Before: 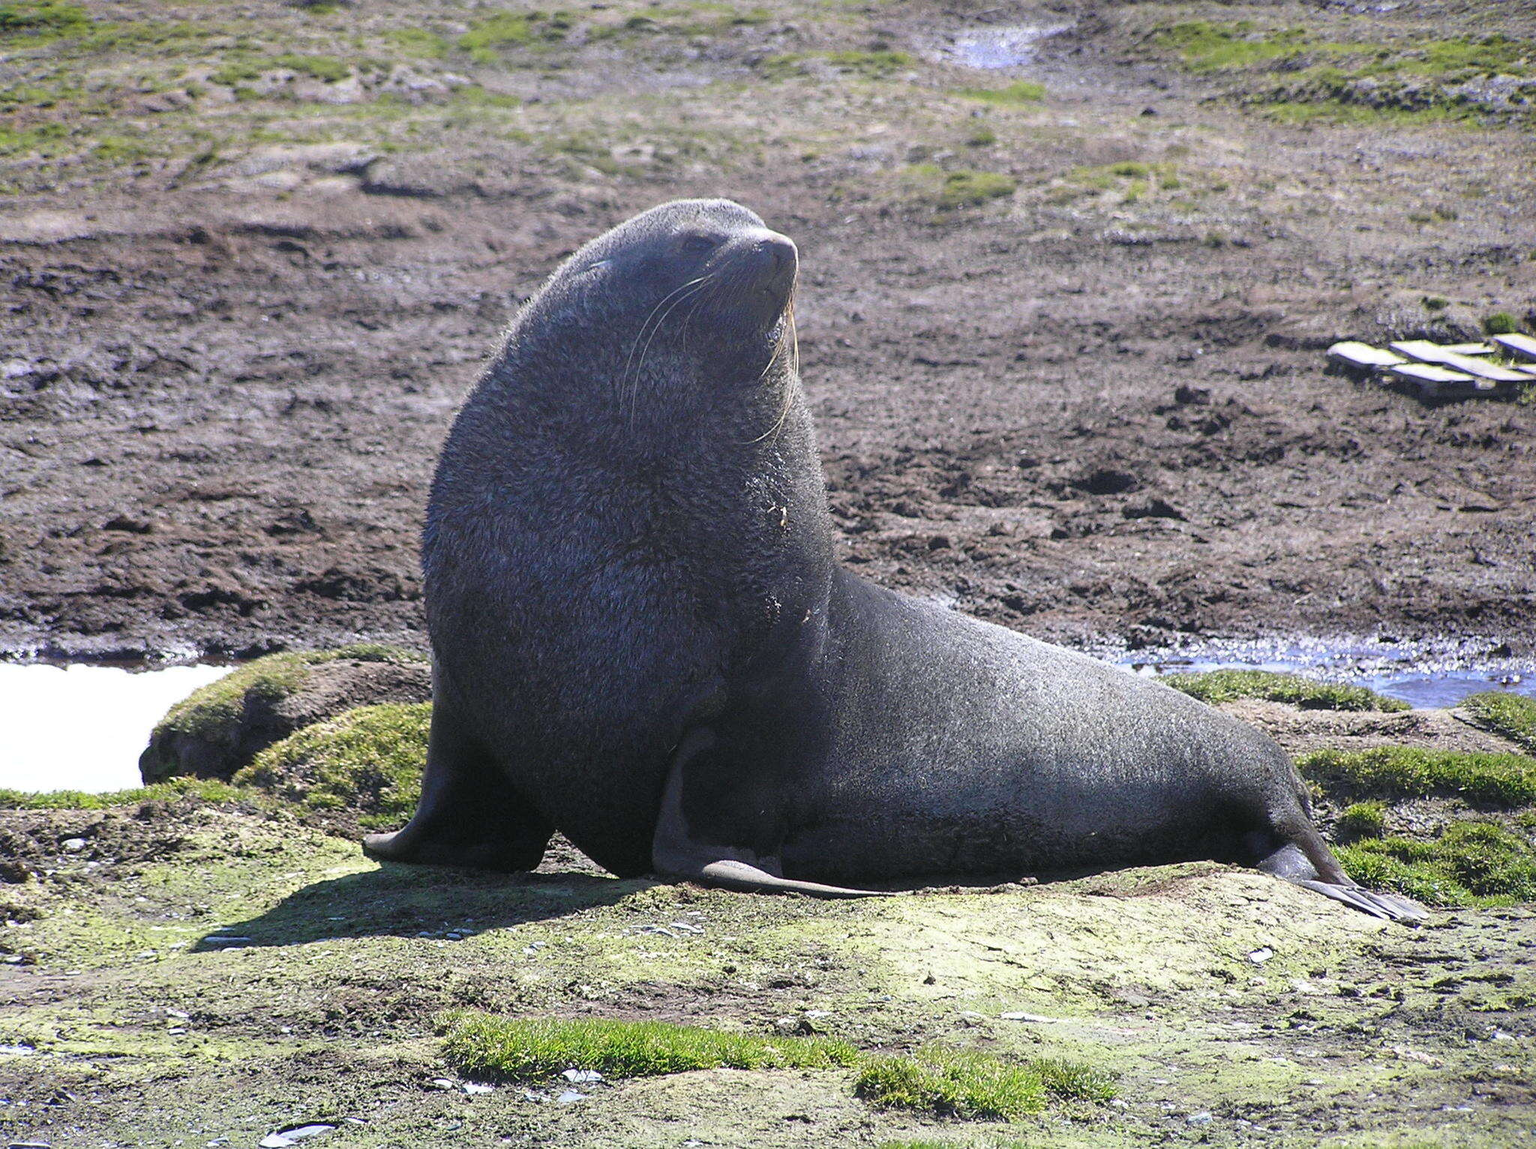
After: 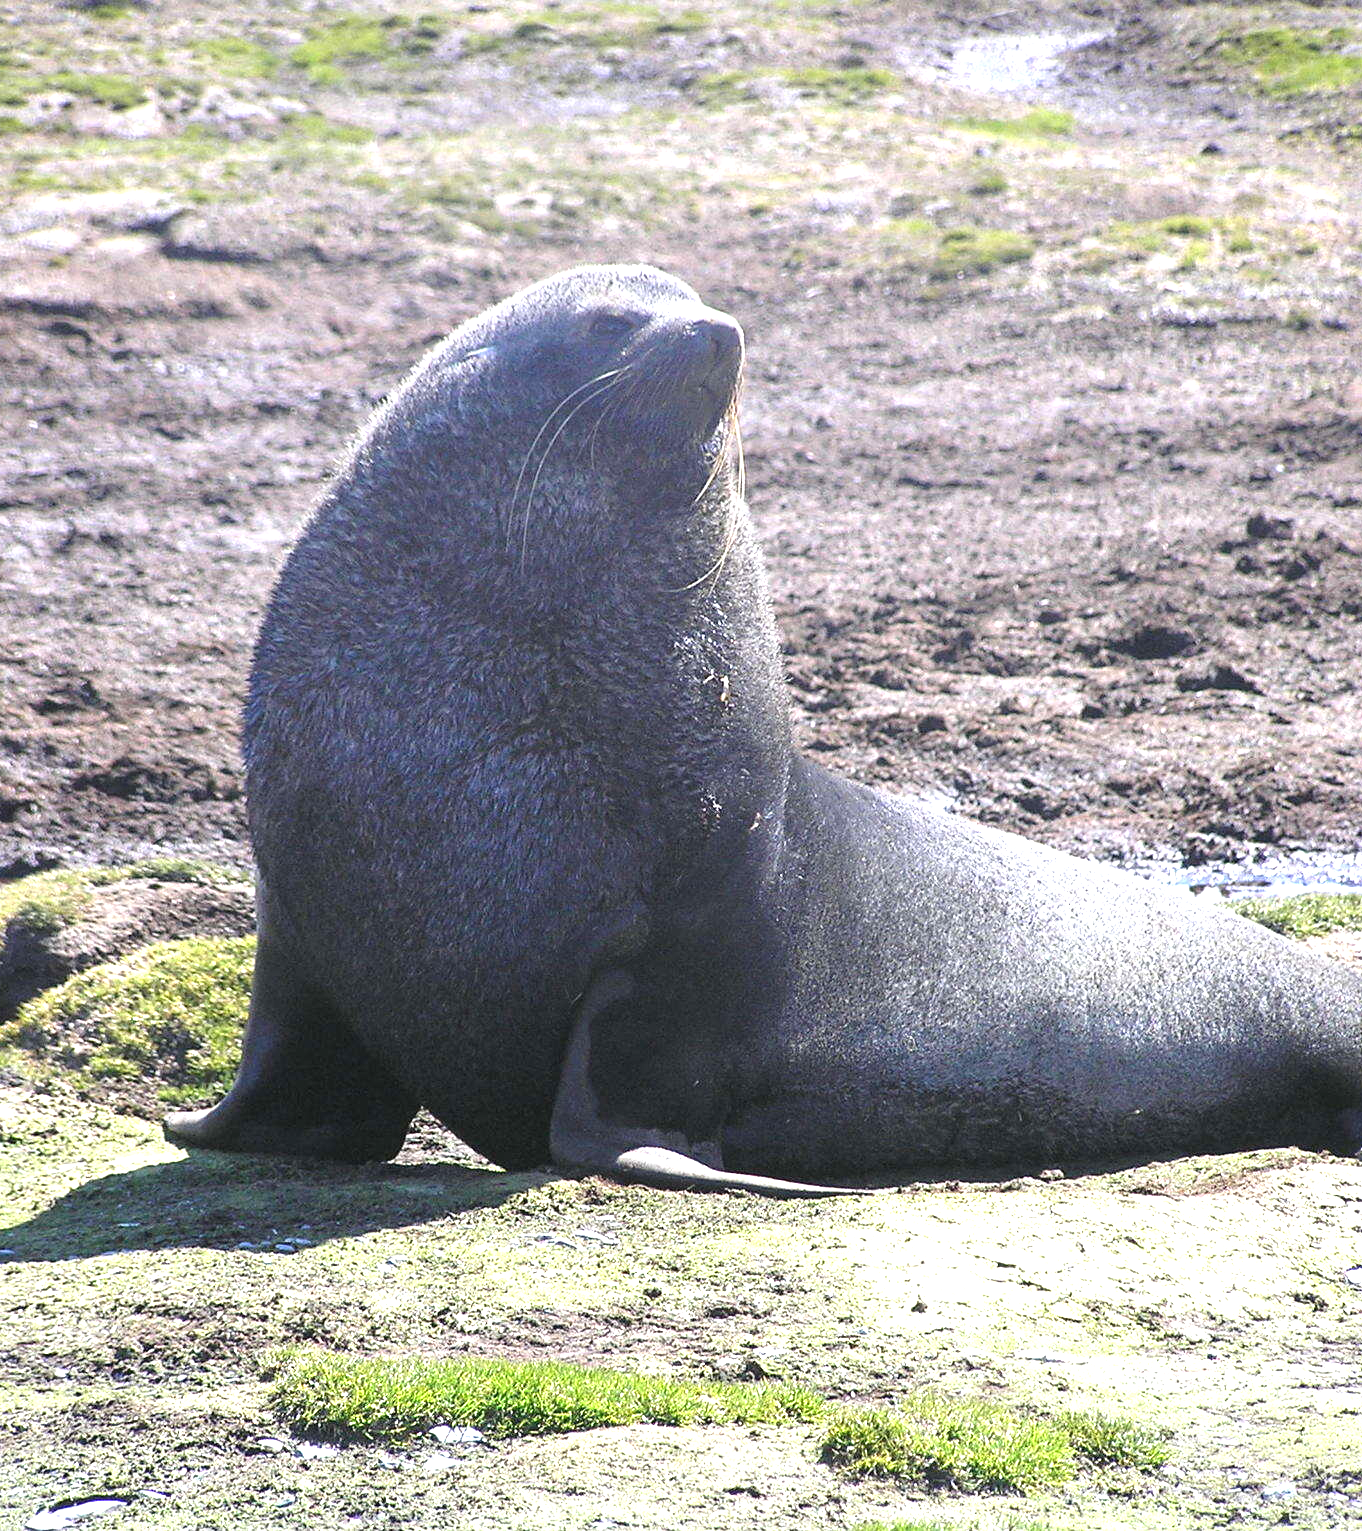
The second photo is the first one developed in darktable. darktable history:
exposure: black level correction 0, exposure 1.001 EV, compensate exposure bias true, compensate highlight preservation false
crop and rotate: left 15.645%, right 17.806%
